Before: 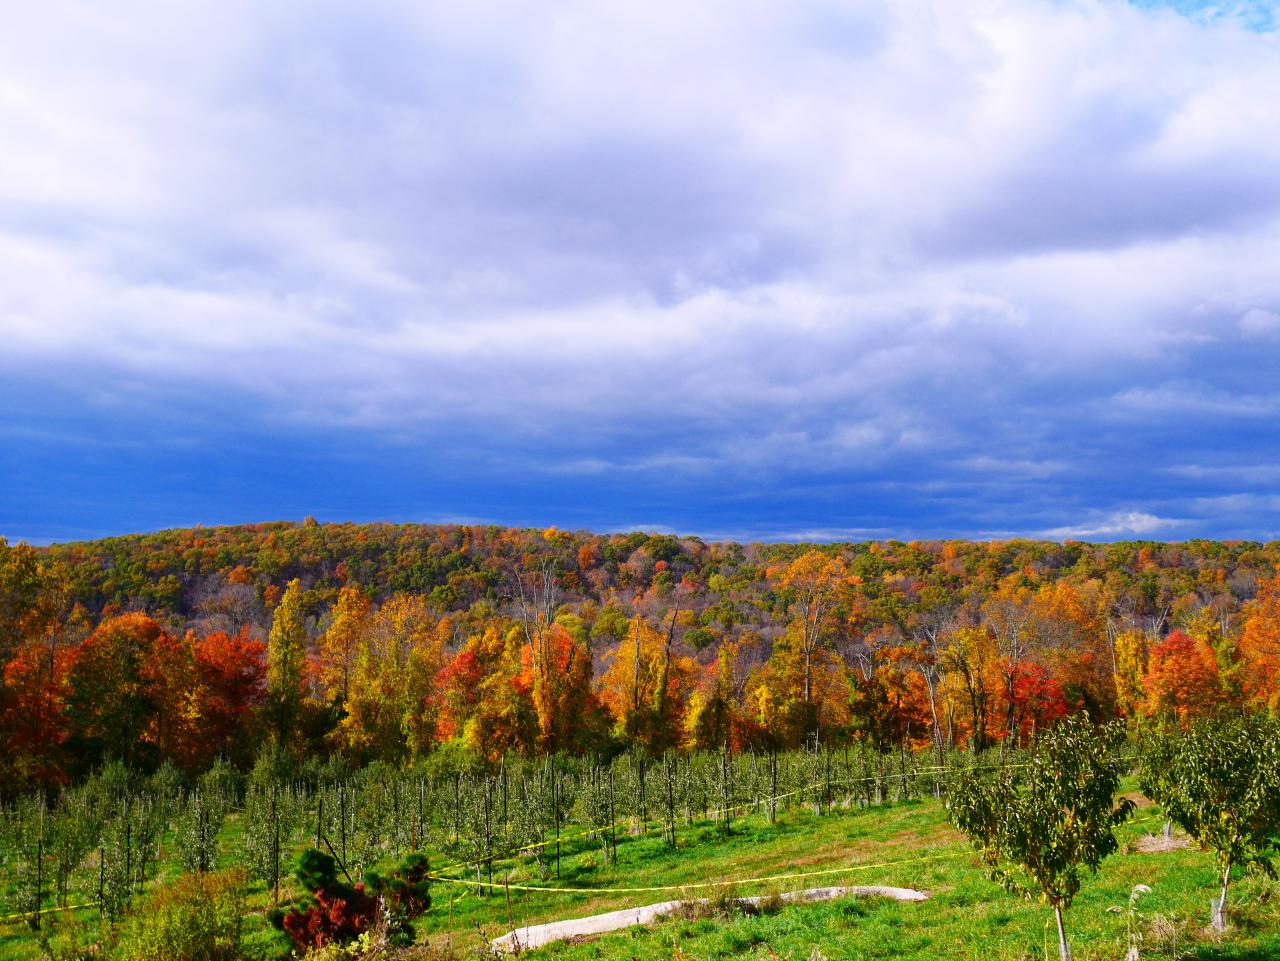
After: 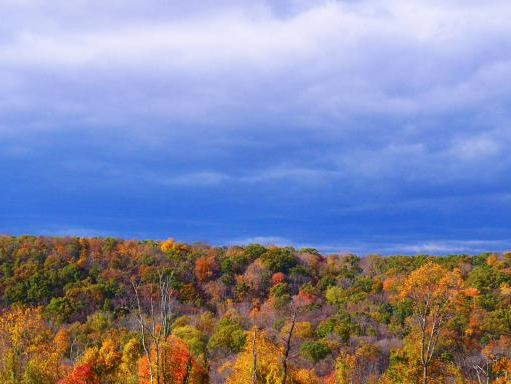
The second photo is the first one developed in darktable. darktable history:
contrast brightness saturation: contrast 0.01, saturation -0.05
crop: left 30%, top 30%, right 30%, bottom 30%
velvia: on, module defaults
